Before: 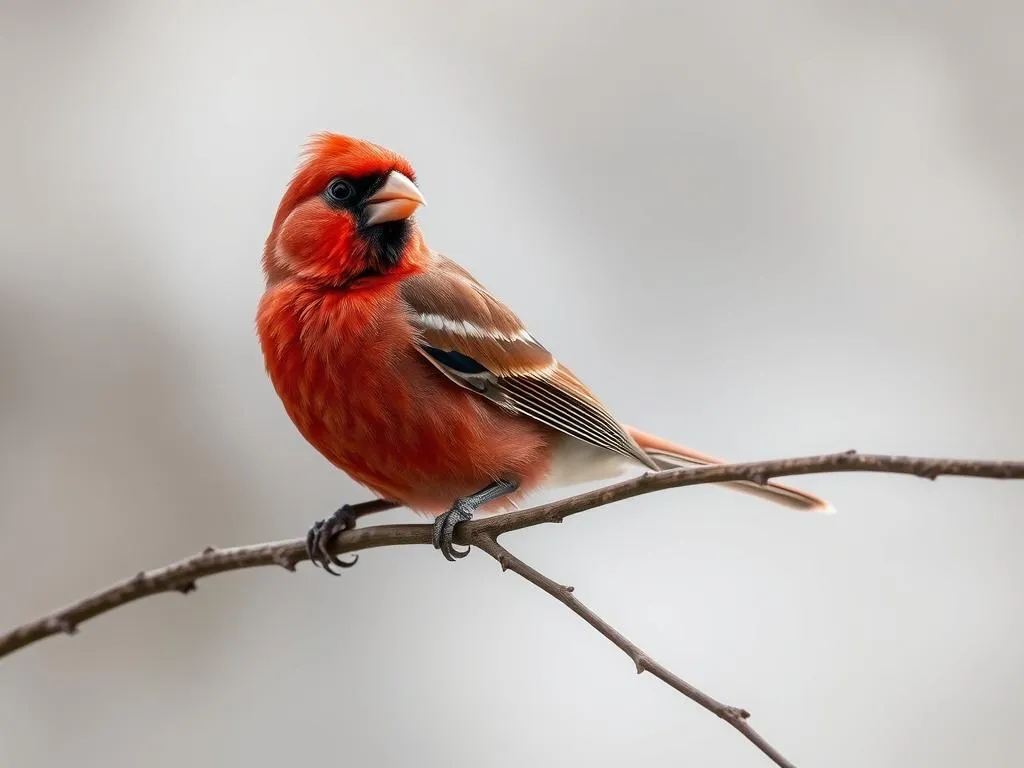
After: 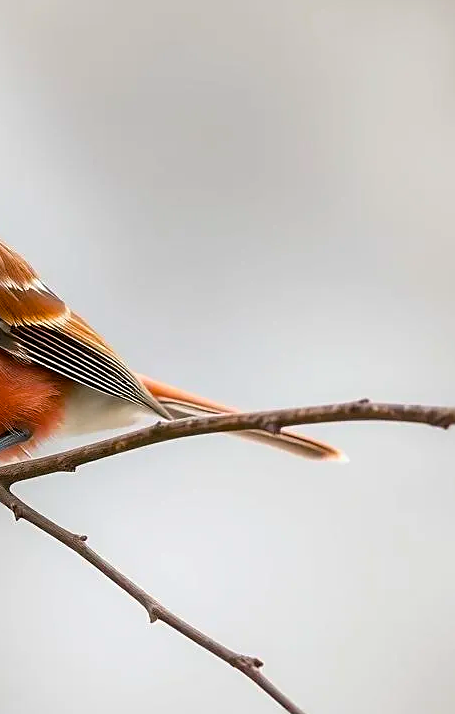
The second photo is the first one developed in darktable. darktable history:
sharpen: on, module defaults
crop: left 47.628%, top 6.643%, right 7.874%
color balance rgb: linear chroma grading › global chroma 15%, perceptual saturation grading › global saturation 30%
